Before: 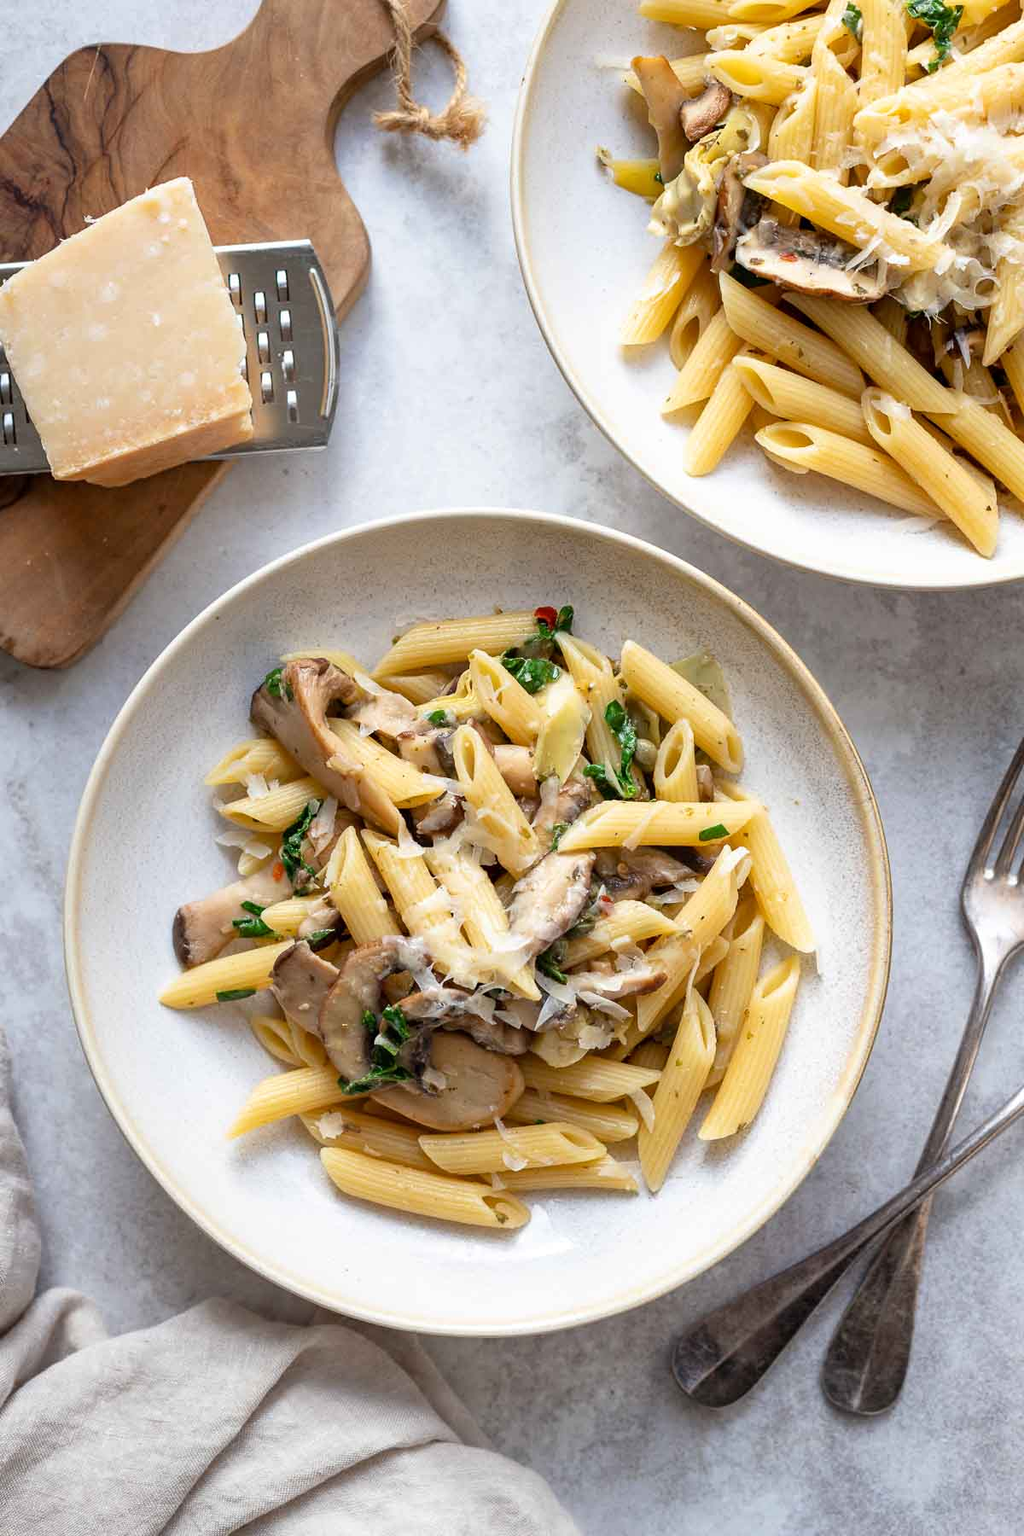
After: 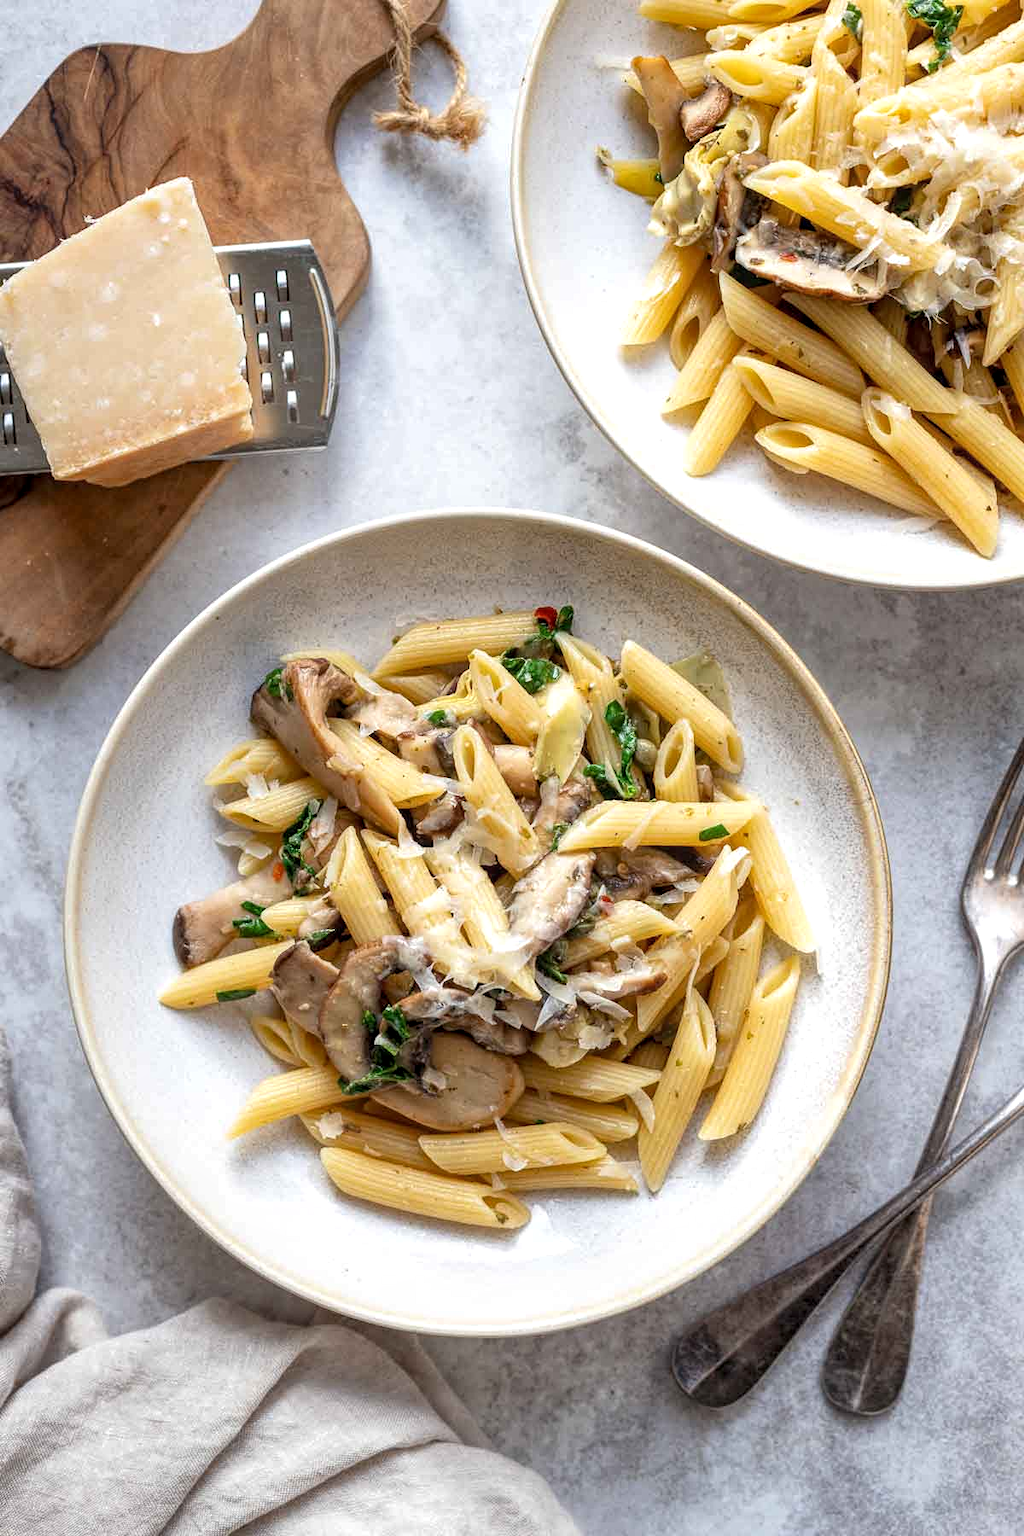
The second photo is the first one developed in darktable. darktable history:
local contrast: highlights 99%, shadows 86%, detail 160%, midtone range 0.2
